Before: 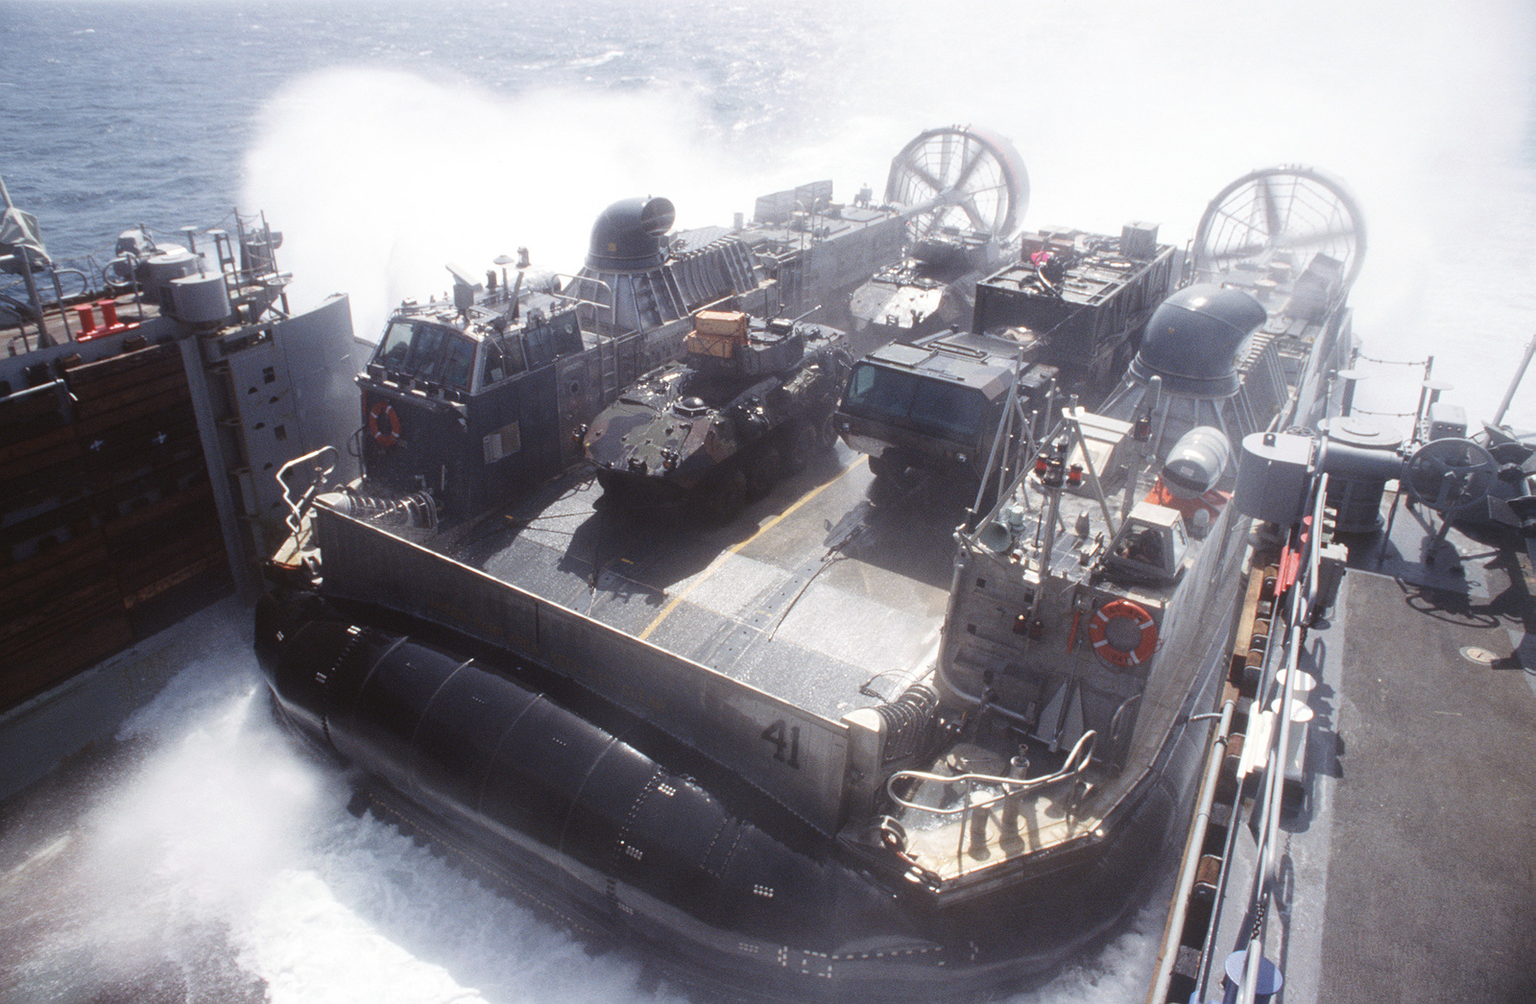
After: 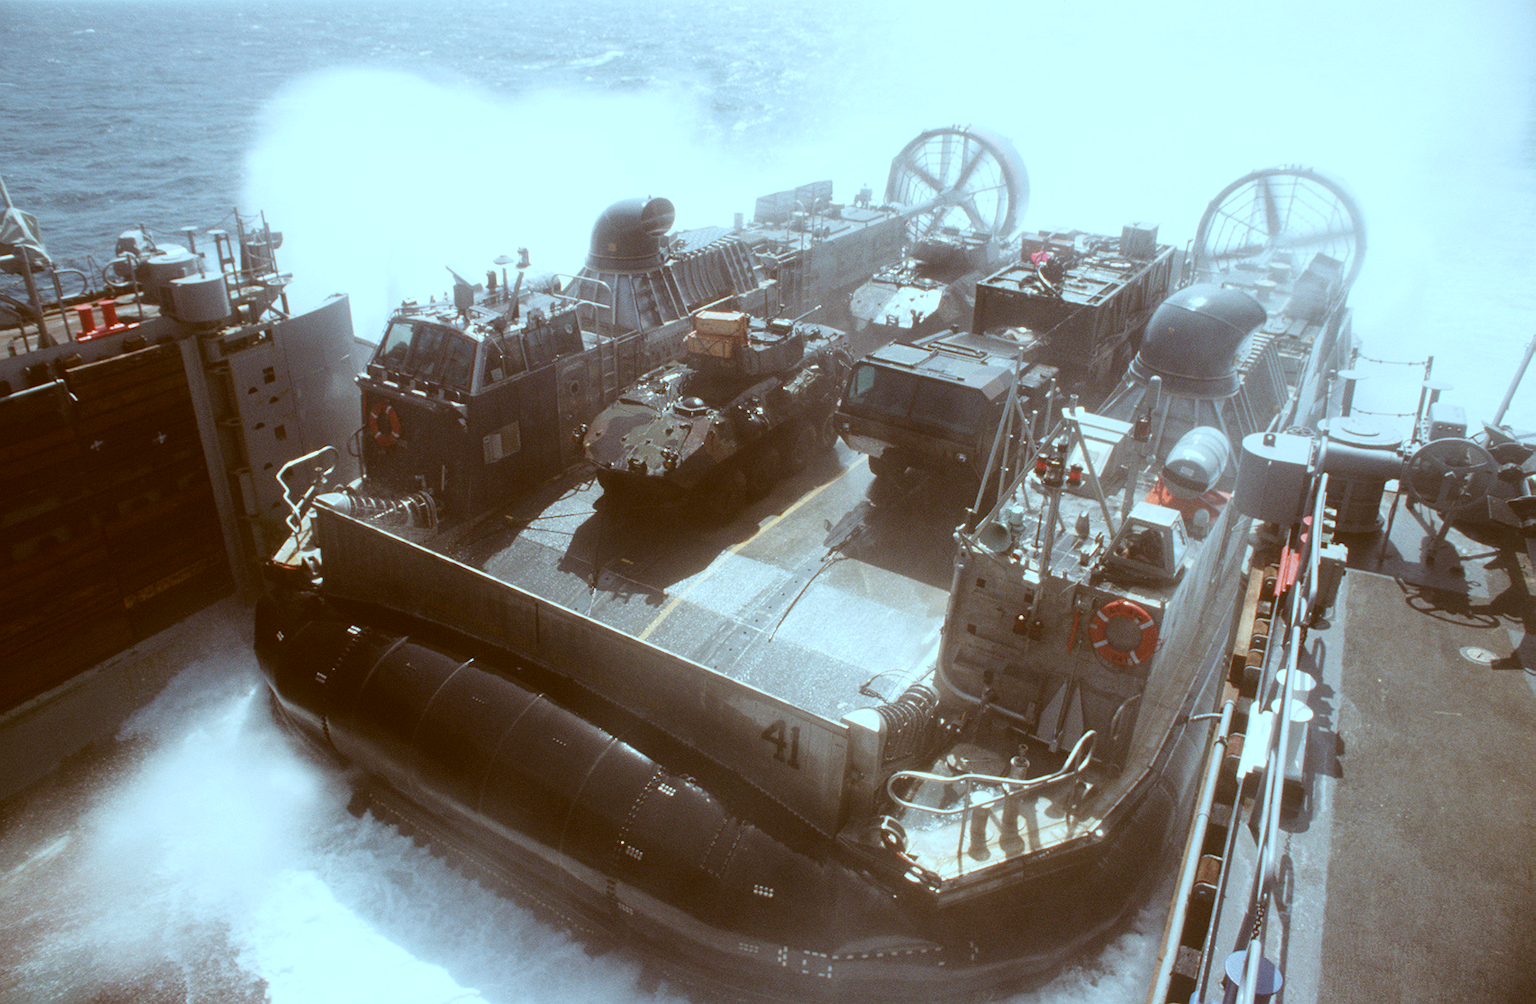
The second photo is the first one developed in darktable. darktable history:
color correction: highlights a* -14.16, highlights b* -16.71, shadows a* 10.15, shadows b* 29.9
